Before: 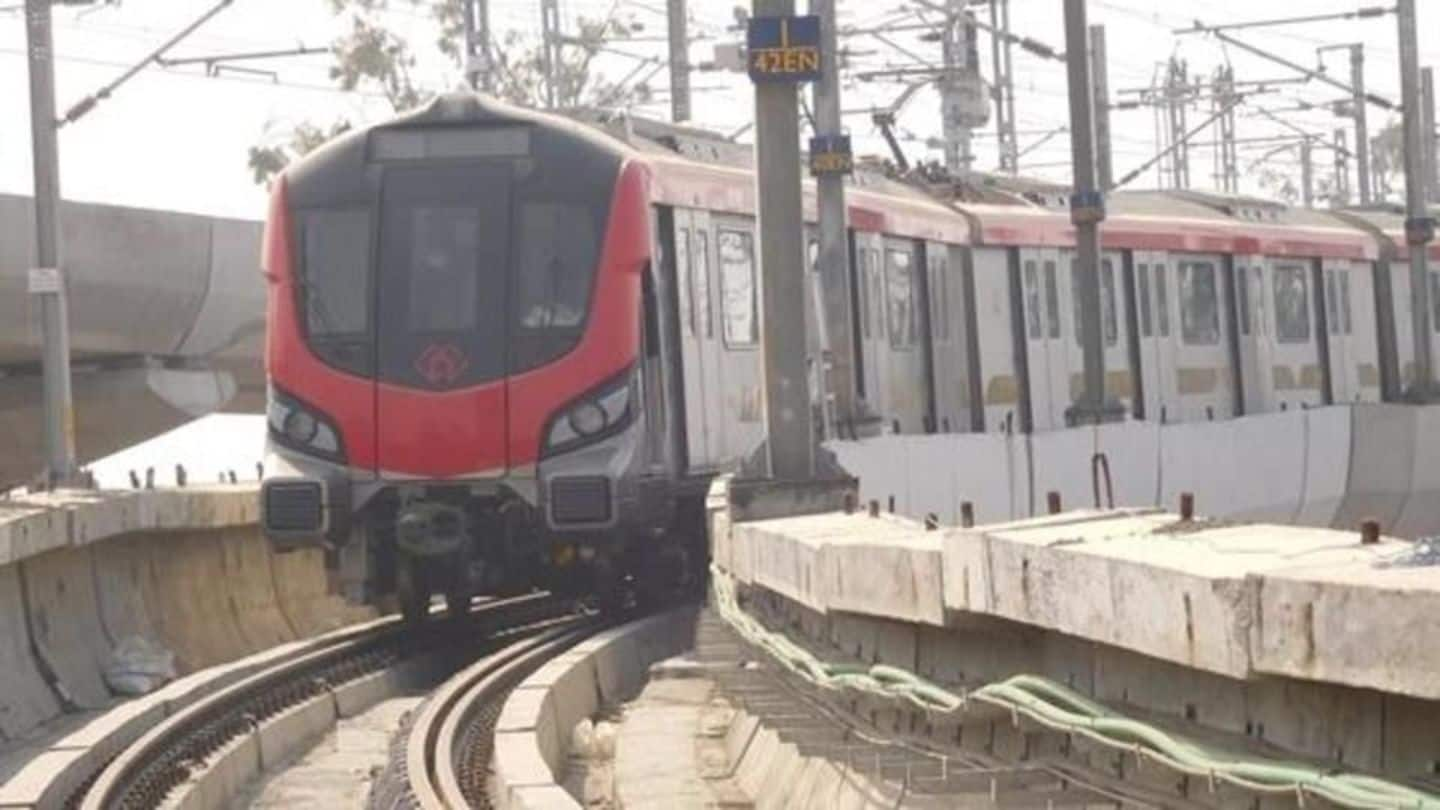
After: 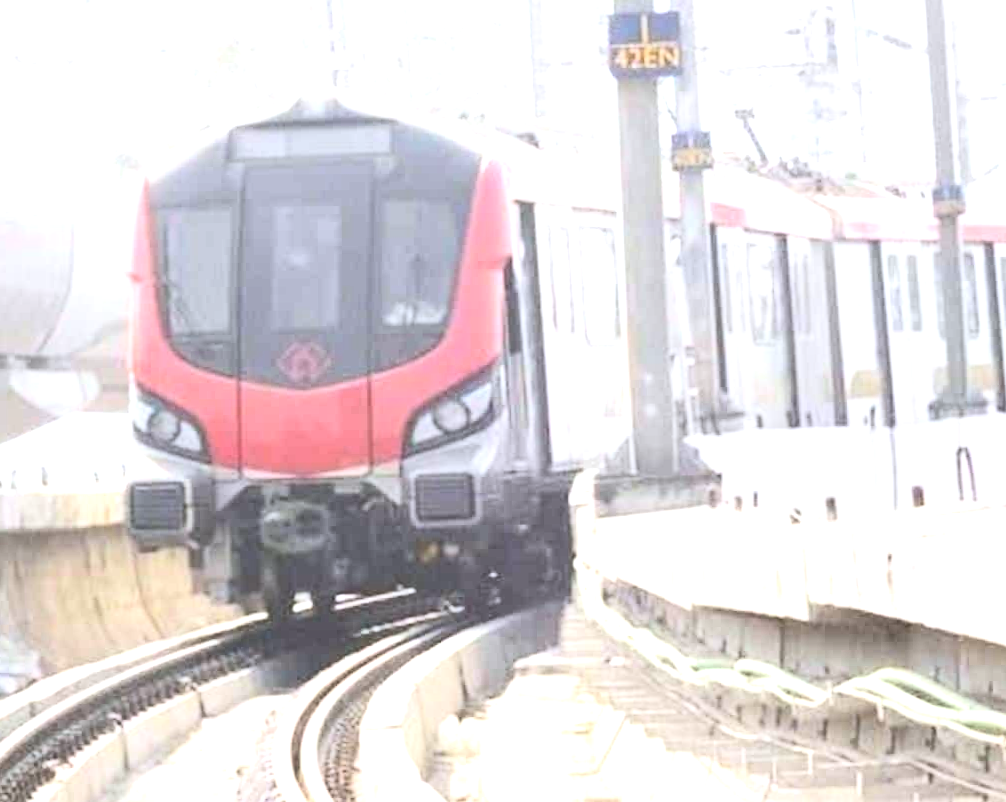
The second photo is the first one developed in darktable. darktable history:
tone equalizer: -8 EV -0.75 EV, -7 EV -0.7 EV, -6 EV -0.6 EV, -5 EV -0.4 EV, -3 EV 0.4 EV, -2 EV 0.6 EV, -1 EV 0.7 EV, +0 EV 0.75 EV, edges refinement/feathering 500, mask exposure compensation -1.57 EV, preserve details no
white balance: red 0.967, blue 1.049
rotate and perspective: rotation -0.45°, automatic cropping original format, crop left 0.008, crop right 0.992, crop top 0.012, crop bottom 0.988
crop and rotate: left 9.061%, right 20.142%
contrast brightness saturation: contrast 0.2, brightness 0.16, saturation 0.22
exposure: exposure 0.999 EV, compensate highlight preservation false
color correction: saturation 0.57
color balance rgb: perceptual saturation grading › global saturation 25%, global vibrance 20%
